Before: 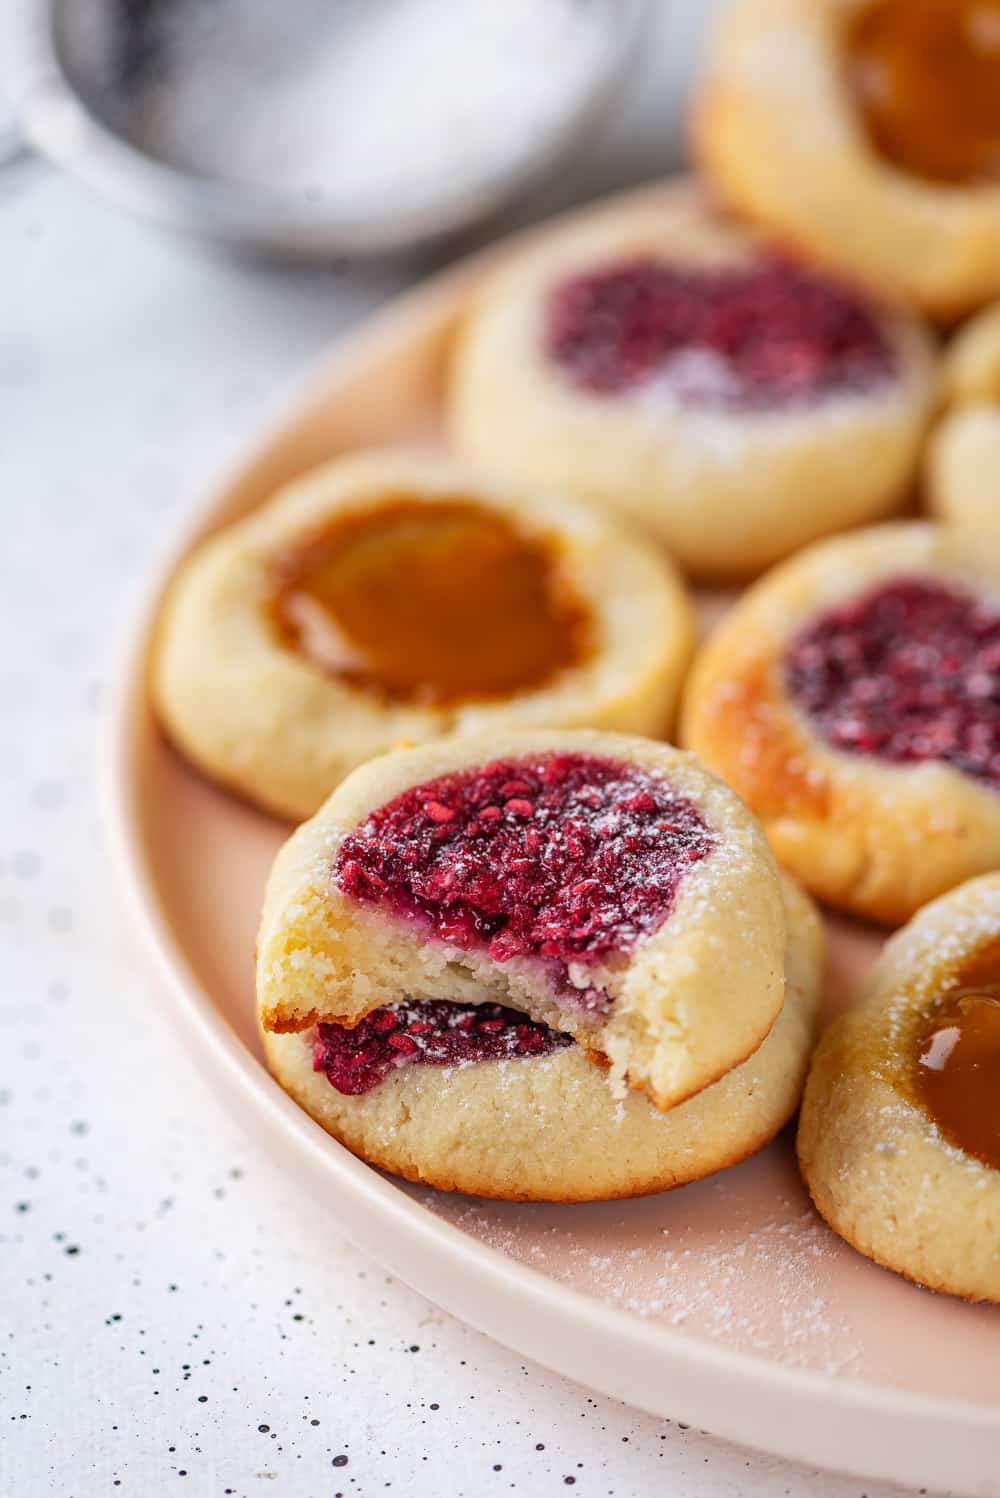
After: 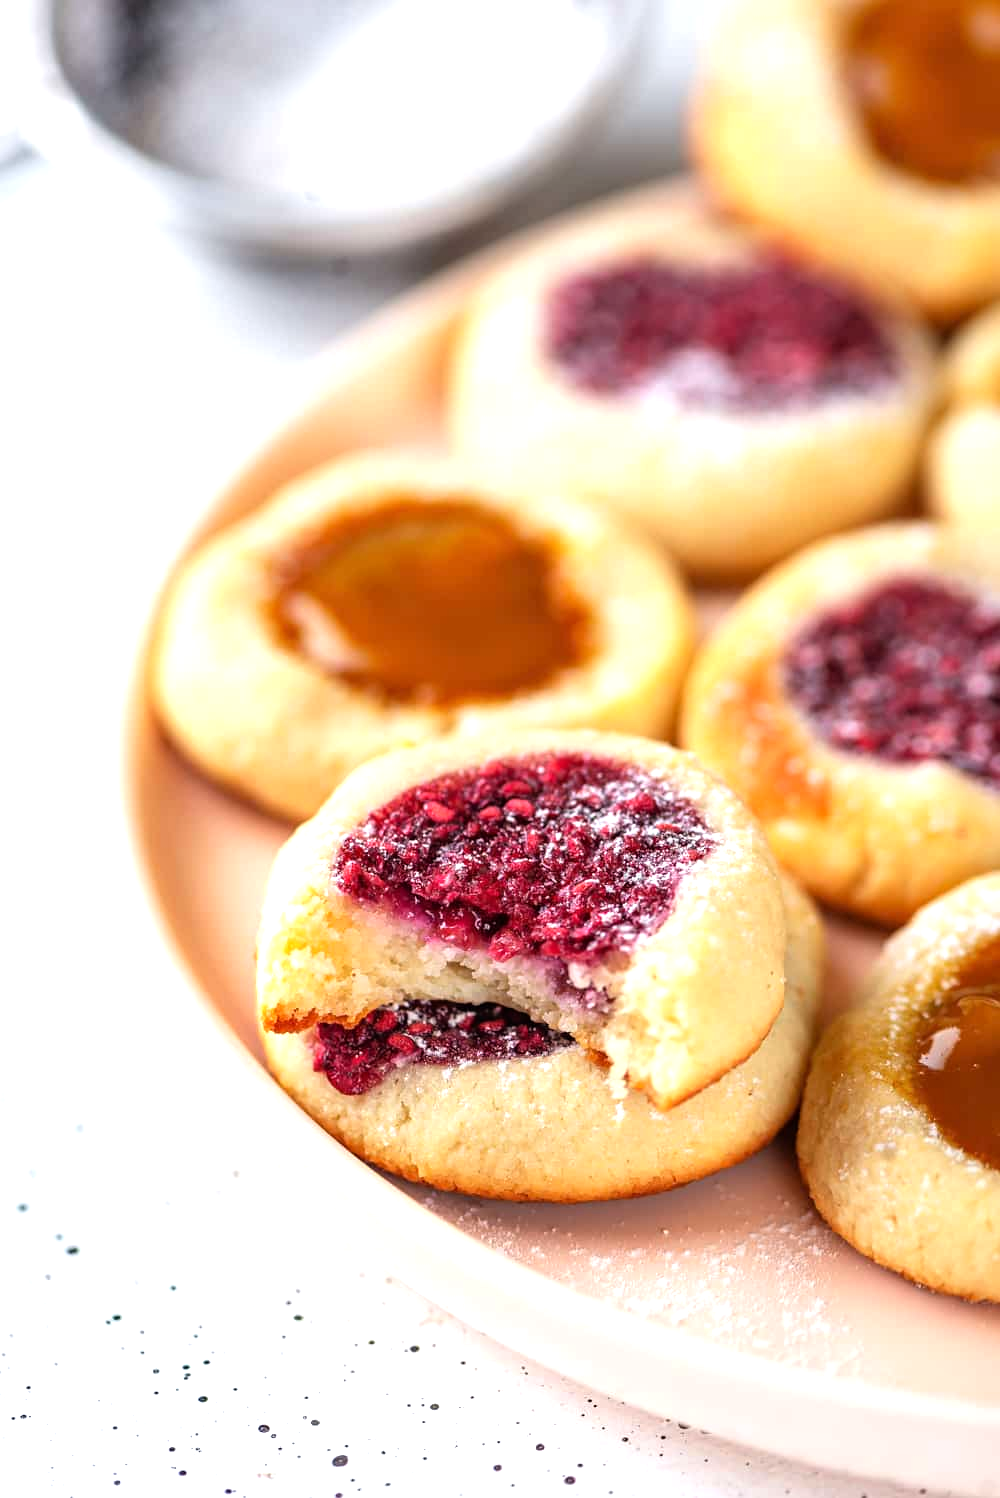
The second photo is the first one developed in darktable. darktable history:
tone equalizer: -8 EV -0.776 EV, -7 EV -0.737 EV, -6 EV -0.573 EV, -5 EV -0.41 EV, -3 EV 0.4 EV, -2 EV 0.6 EV, -1 EV 0.69 EV, +0 EV 0.773 EV
